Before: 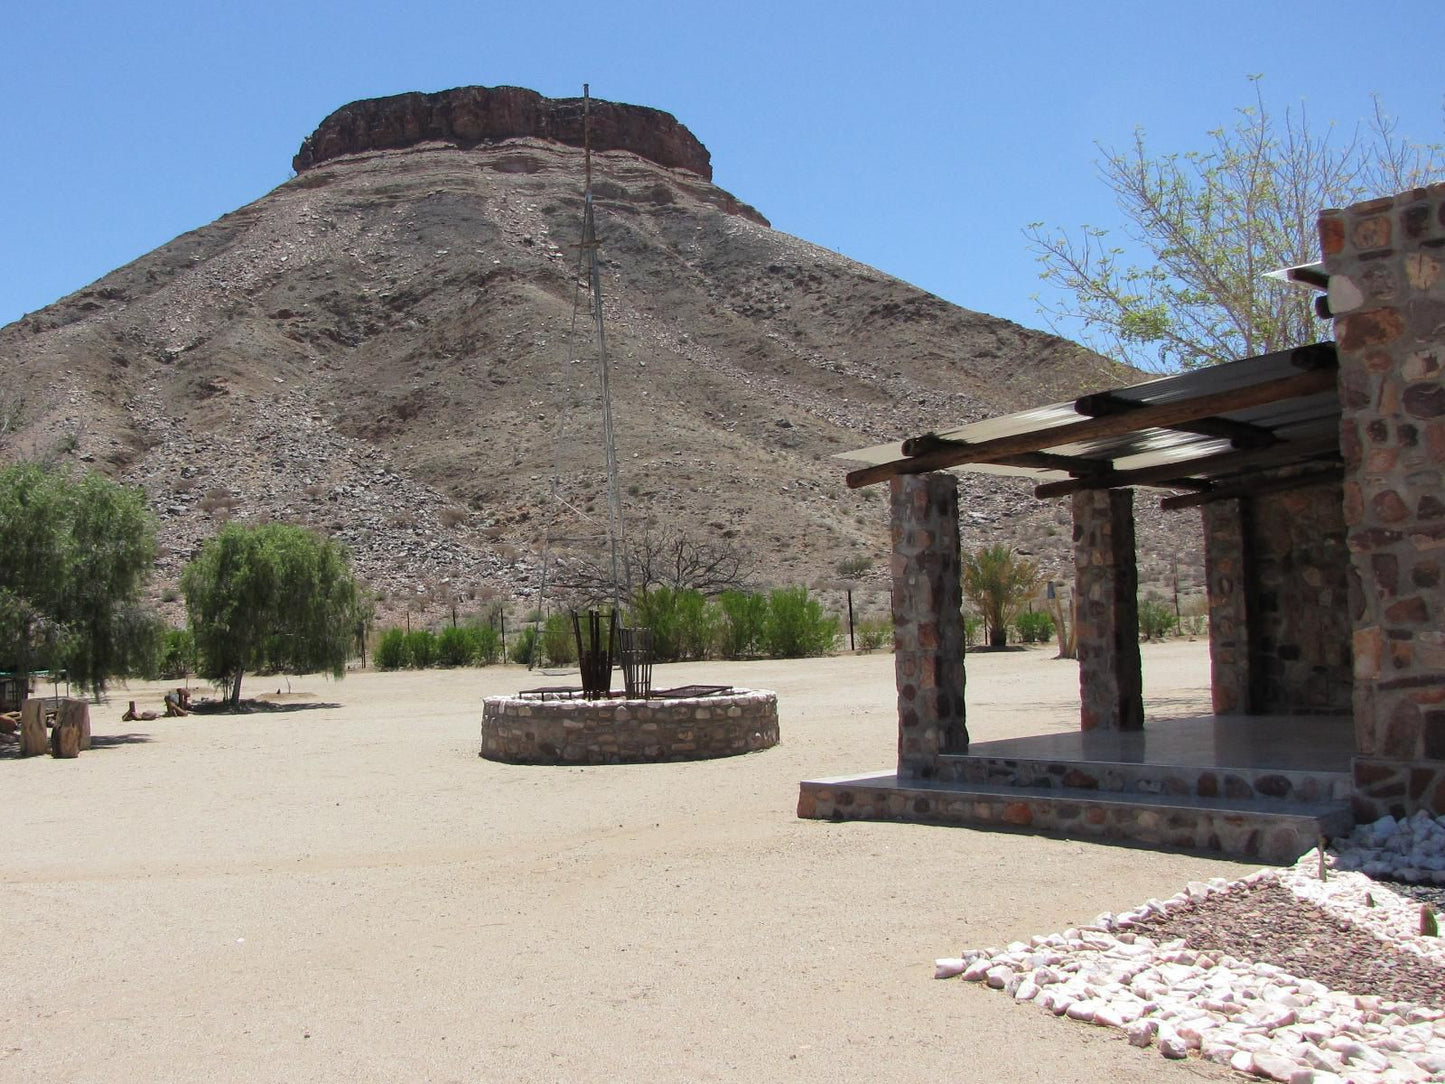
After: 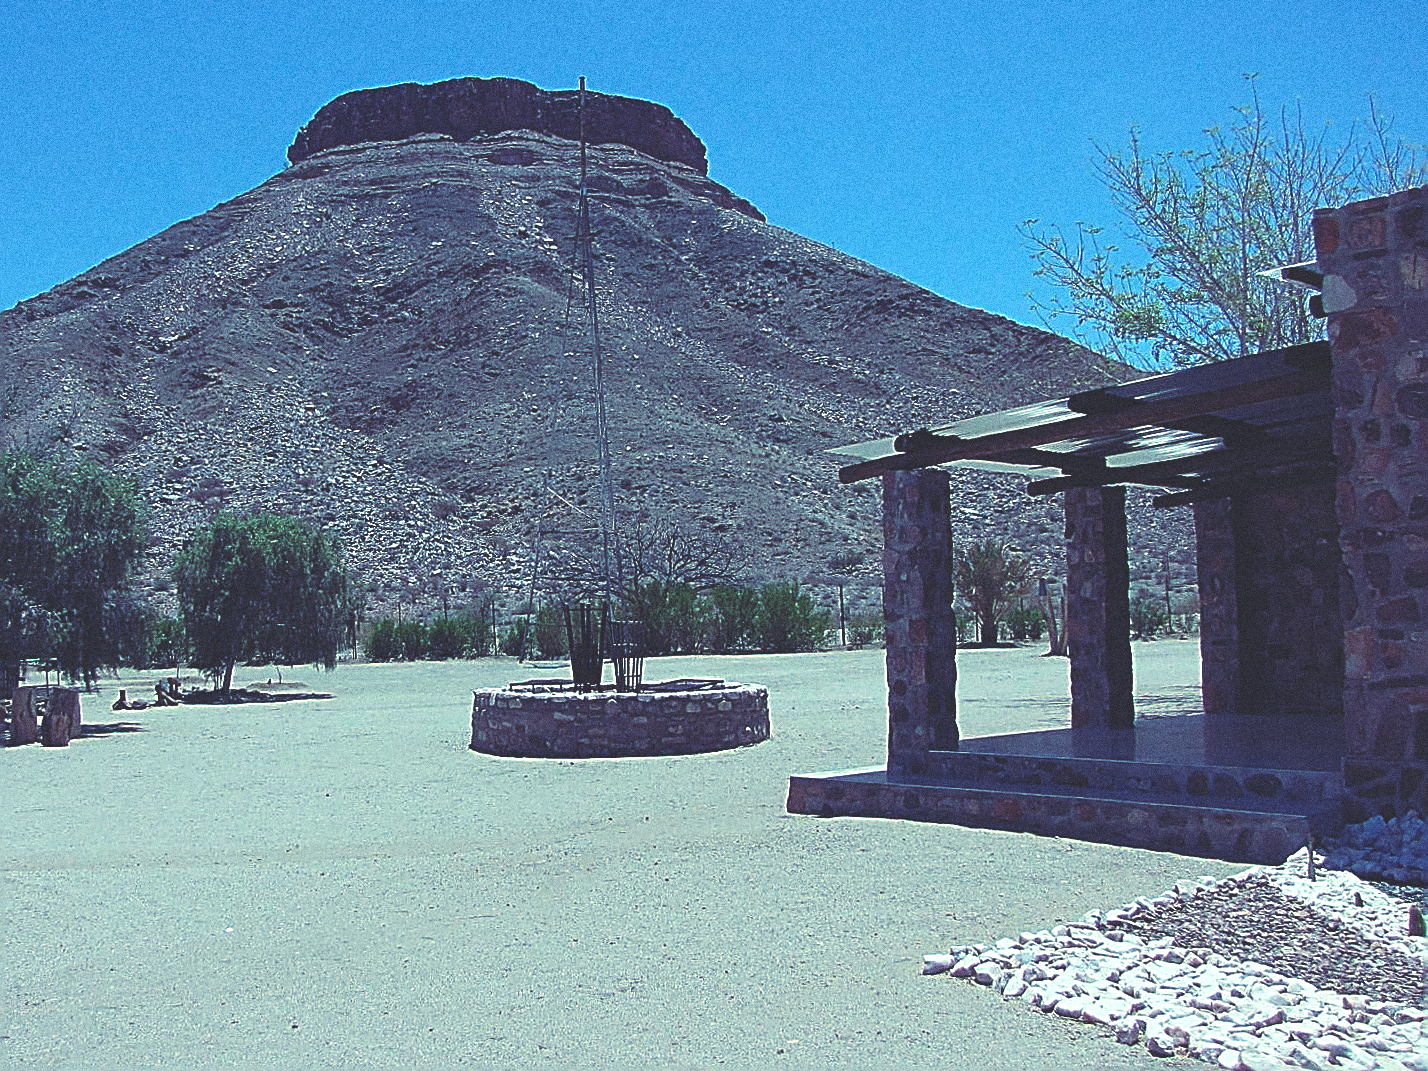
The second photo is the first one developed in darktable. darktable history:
crop and rotate: angle -0.5°
sharpen: amount 2
rgb curve: curves: ch0 [(0, 0.186) (0.314, 0.284) (0.576, 0.466) (0.805, 0.691) (0.936, 0.886)]; ch1 [(0, 0.186) (0.314, 0.284) (0.581, 0.534) (0.771, 0.746) (0.936, 0.958)]; ch2 [(0, 0.216) (0.275, 0.39) (1, 1)], mode RGB, independent channels, compensate middle gray true, preserve colors none
grain: coarseness 0.09 ISO, strength 40%
